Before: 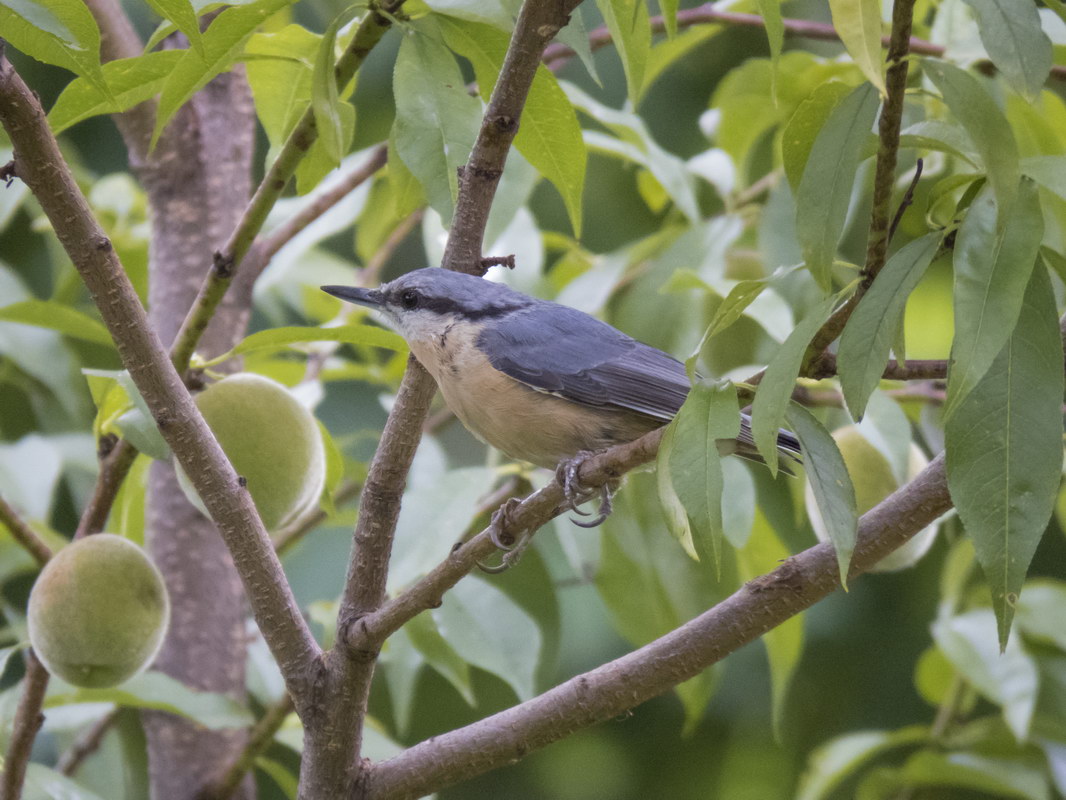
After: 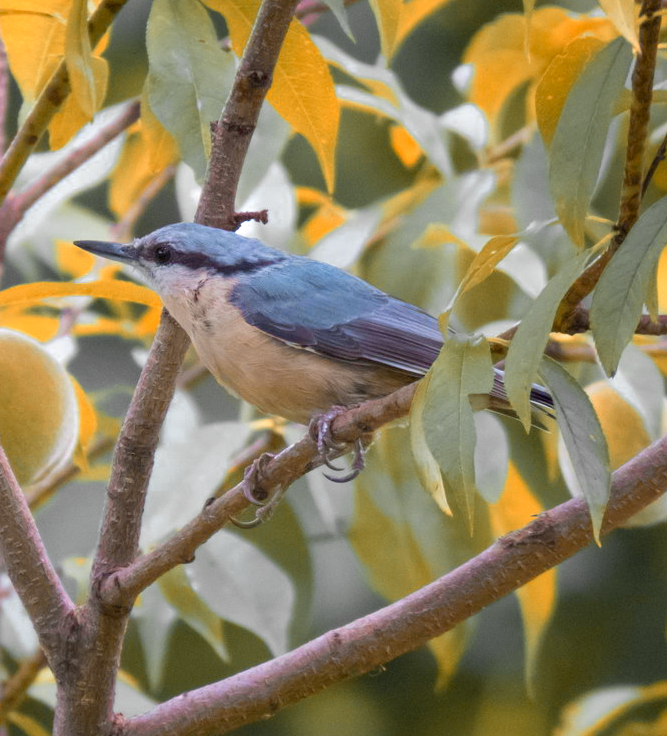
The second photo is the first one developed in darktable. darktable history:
color zones: curves: ch0 [(0.009, 0.528) (0.136, 0.6) (0.255, 0.586) (0.39, 0.528) (0.522, 0.584) (0.686, 0.736) (0.849, 0.561)]; ch1 [(0.045, 0.781) (0.14, 0.416) (0.257, 0.695) (0.442, 0.032) (0.738, 0.338) (0.818, 0.632) (0.891, 0.741) (1, 0.704)]; ch2 [(0, 0.667) (0.141, 0.52) (0.26, 0.37) (0.474, 0.432) (0.743, 0.286)]
crop and rotate: left 23.177%, top 5.632%, right 14.168%, bottom 2.338%
